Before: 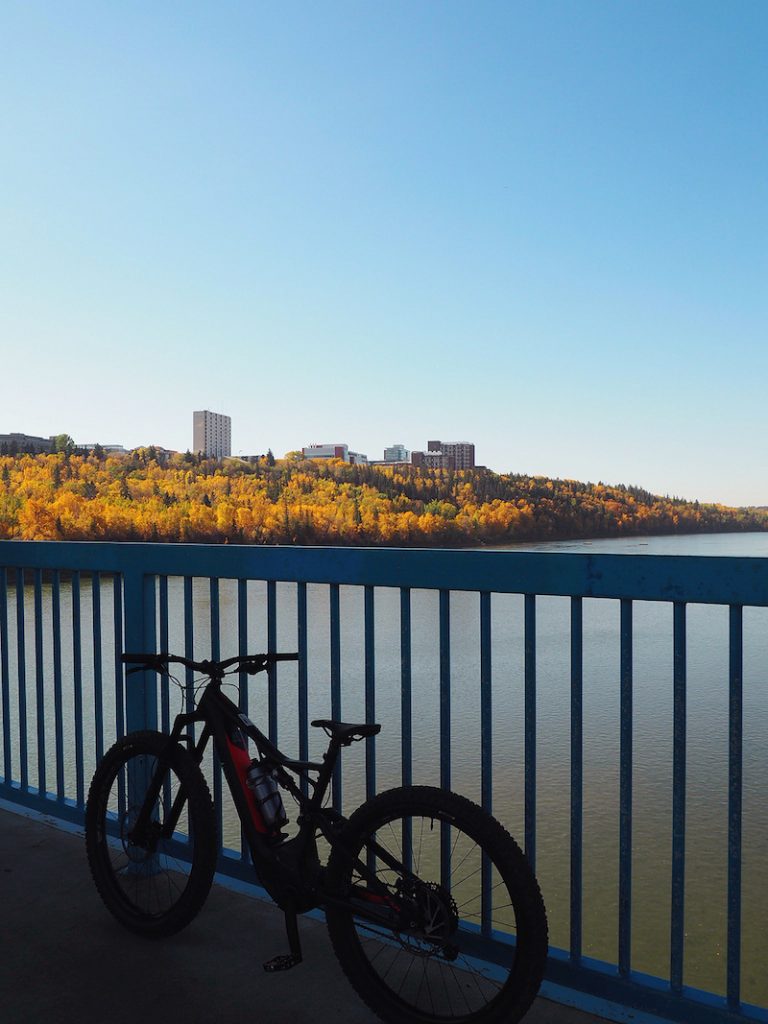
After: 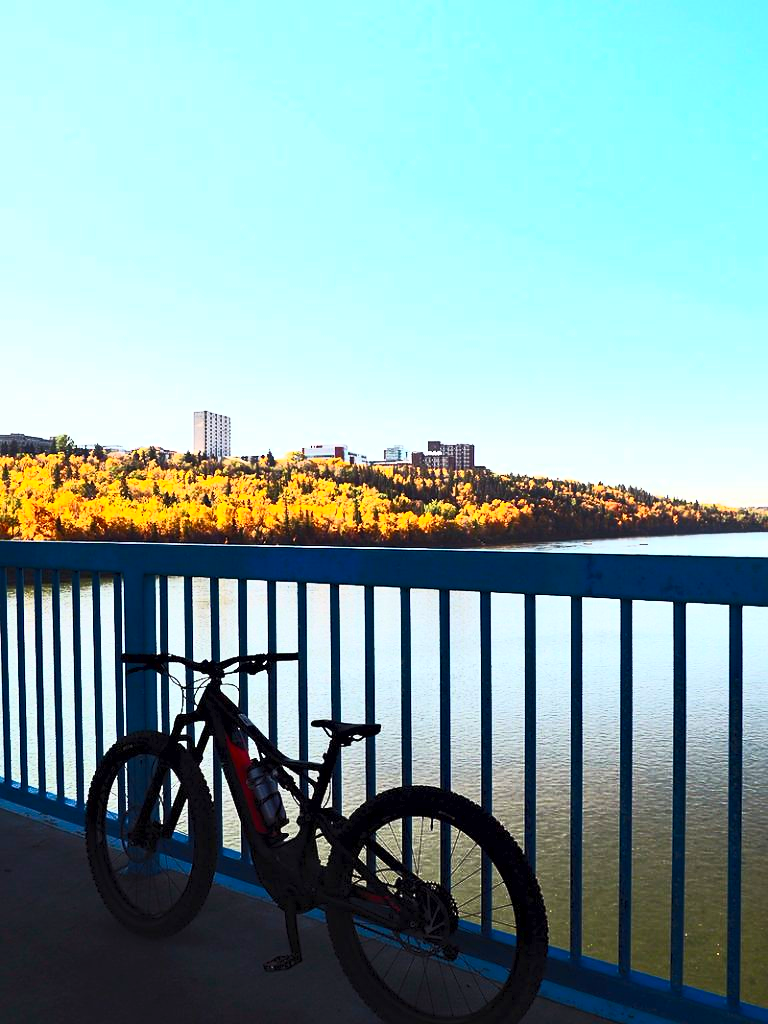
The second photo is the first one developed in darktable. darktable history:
contrast equalizer: y [[0.531, 0.548, 0.559, 0.557, 0.544, 0.527], [0.5 ×6], [0.5 ×6], [0 ×6], [0 ×6]]
sharpen: amount 0.2
contrast brightness saturation: contrast 0.83, brightness 0.59, saturation 0.59
